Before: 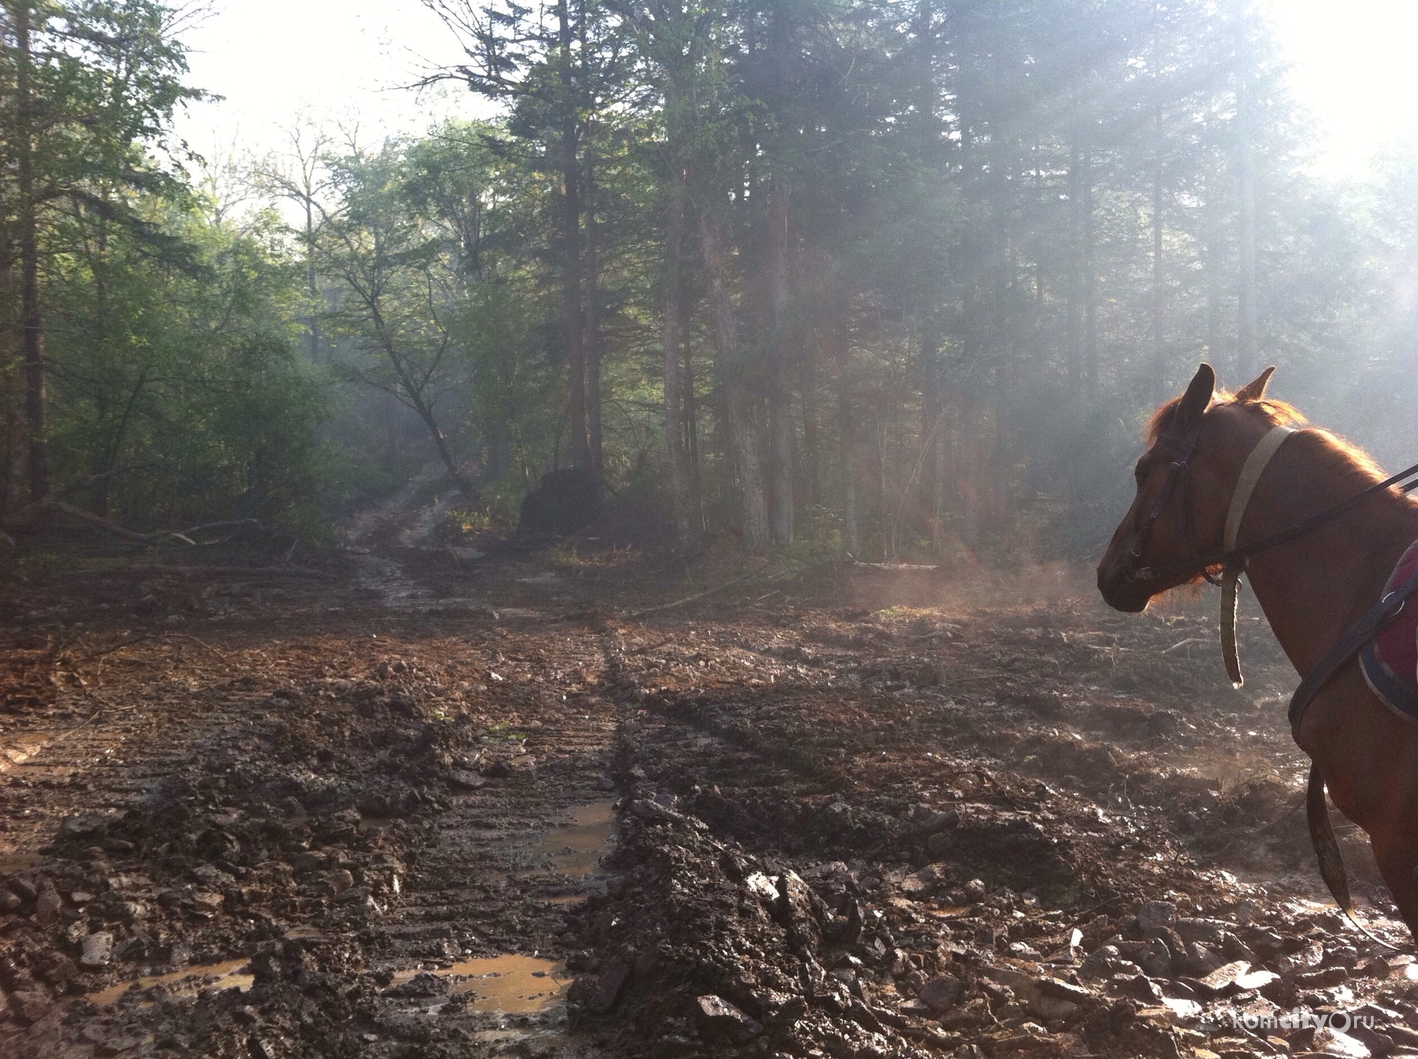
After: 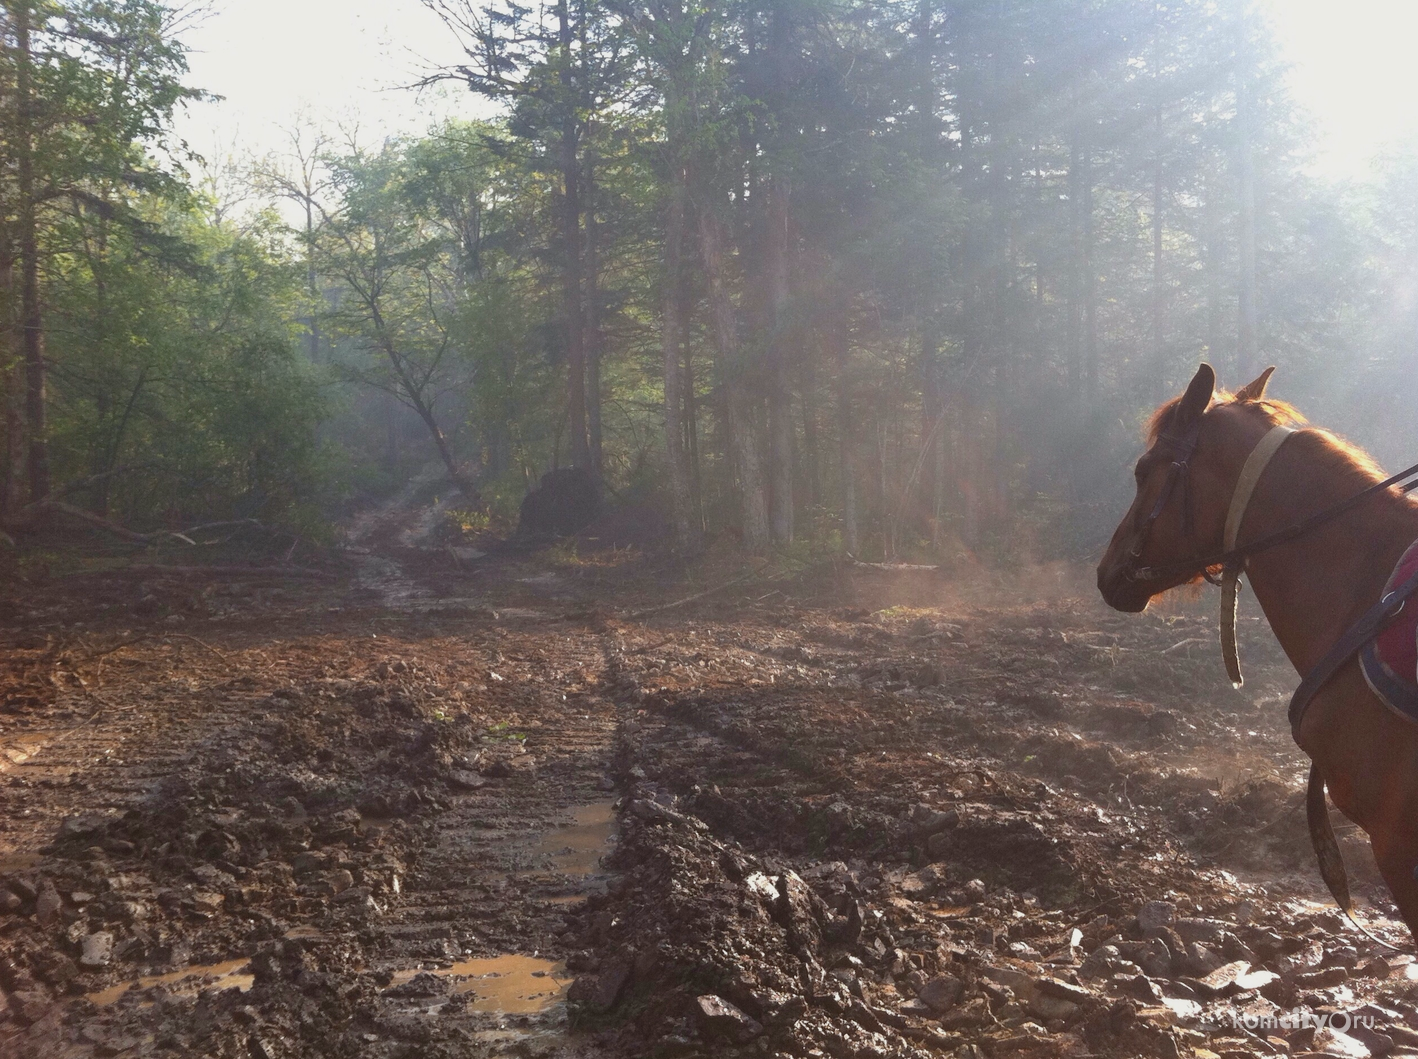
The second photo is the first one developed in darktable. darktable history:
color zones: curves: ch1 [(0, 0.469) (0.001, 0.469) (0.12, 0.446) (0.248, 0.469) (0.5, 0.5) (0.748, 0.5) (0.999, 0.469) (1, 0.469)]
color balance rgb: power › luminance 0.9%, power › chroma 0.375%, power › hue 36.22°, perceptual saturation grading › global saturation 9.659%, perceptual brilliance grading › global brilliance 2.952%, perceptual brilliance grading › highlights -3.332%, perceptual brilliance grading › shadows 3.689%, contrast -10.453%
